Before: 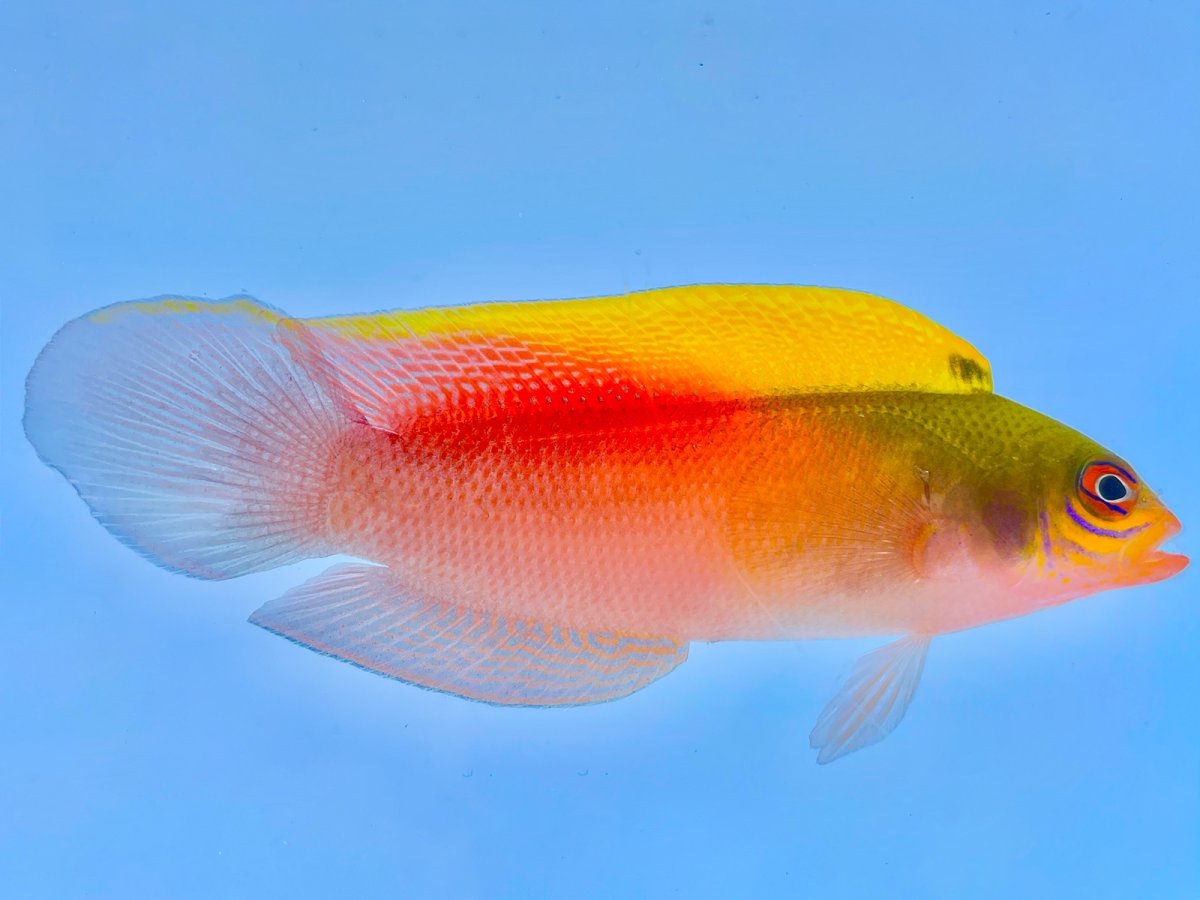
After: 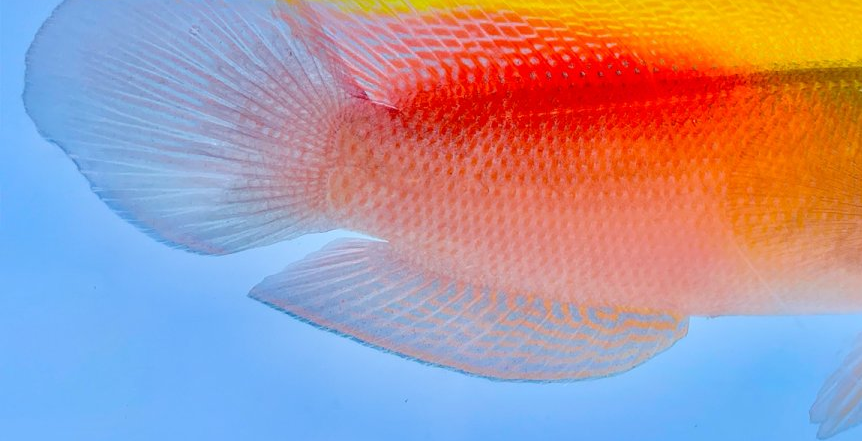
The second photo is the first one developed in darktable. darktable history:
crop: top 36.182%, right 28.165%, bottom 14.753%
